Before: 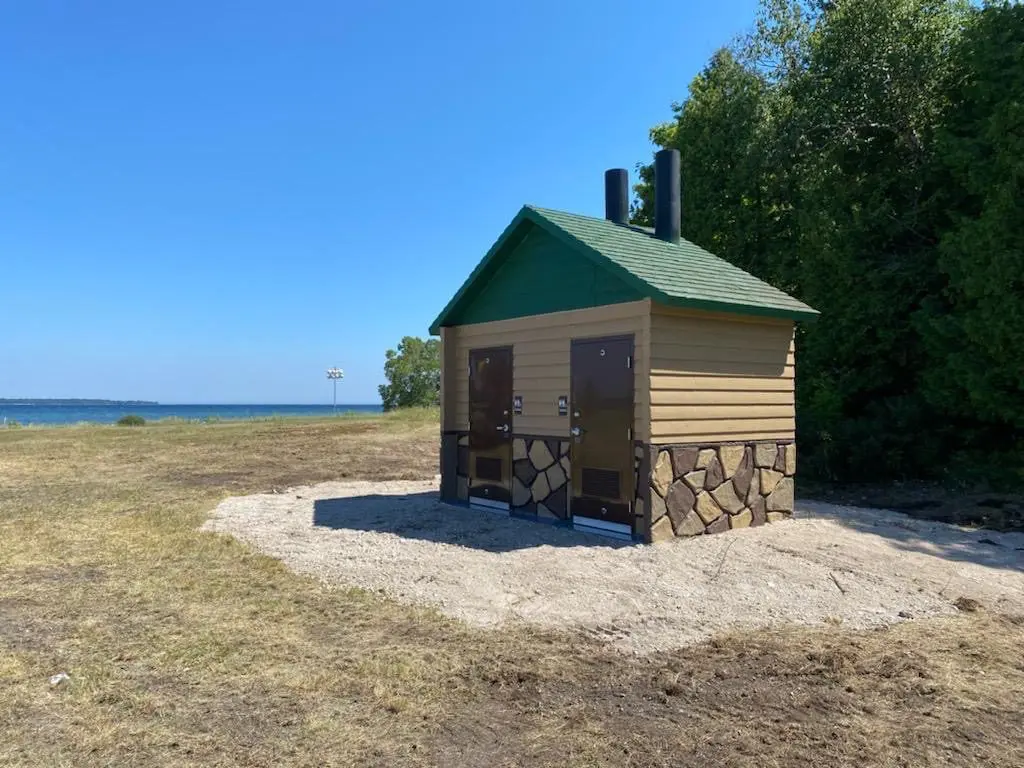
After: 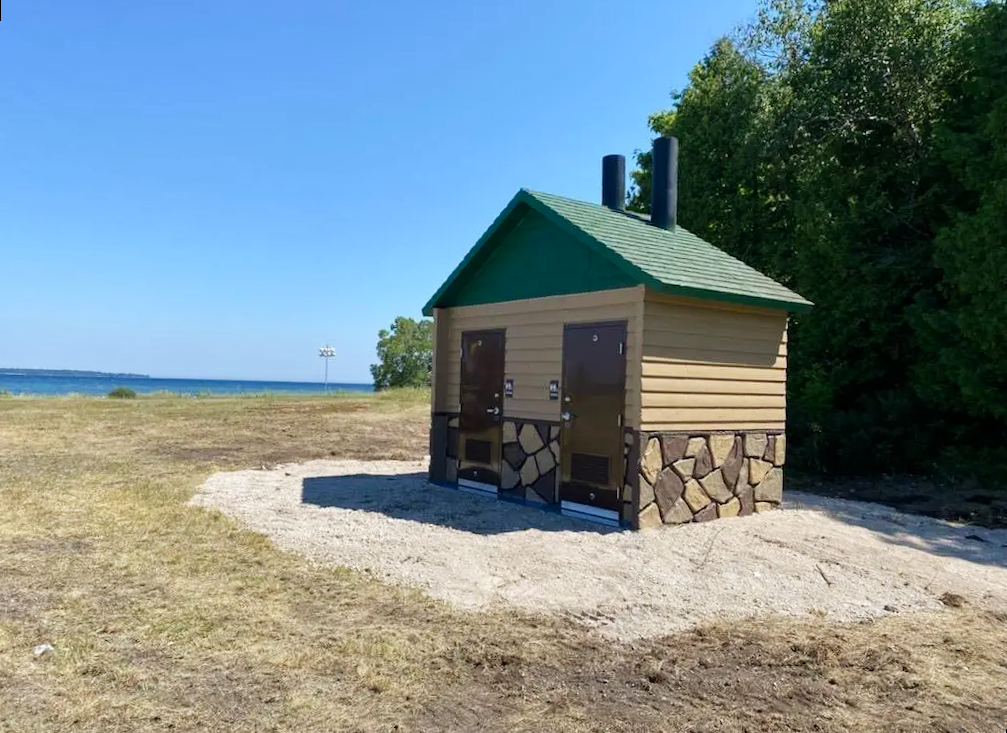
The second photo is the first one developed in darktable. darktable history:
tone curve: curves: ch0 [(0, 0) (0.004, 0.002) (0.02, 0.013) (0.218, 0.218) (0.664, 0.718) (0.832, 0.873) (1, 1)], preserve colors none
rotate and perspective: rotation 1.57°, crop left 0.018, crop right 0.982, crop top 0.039, crop bottom 0.961
